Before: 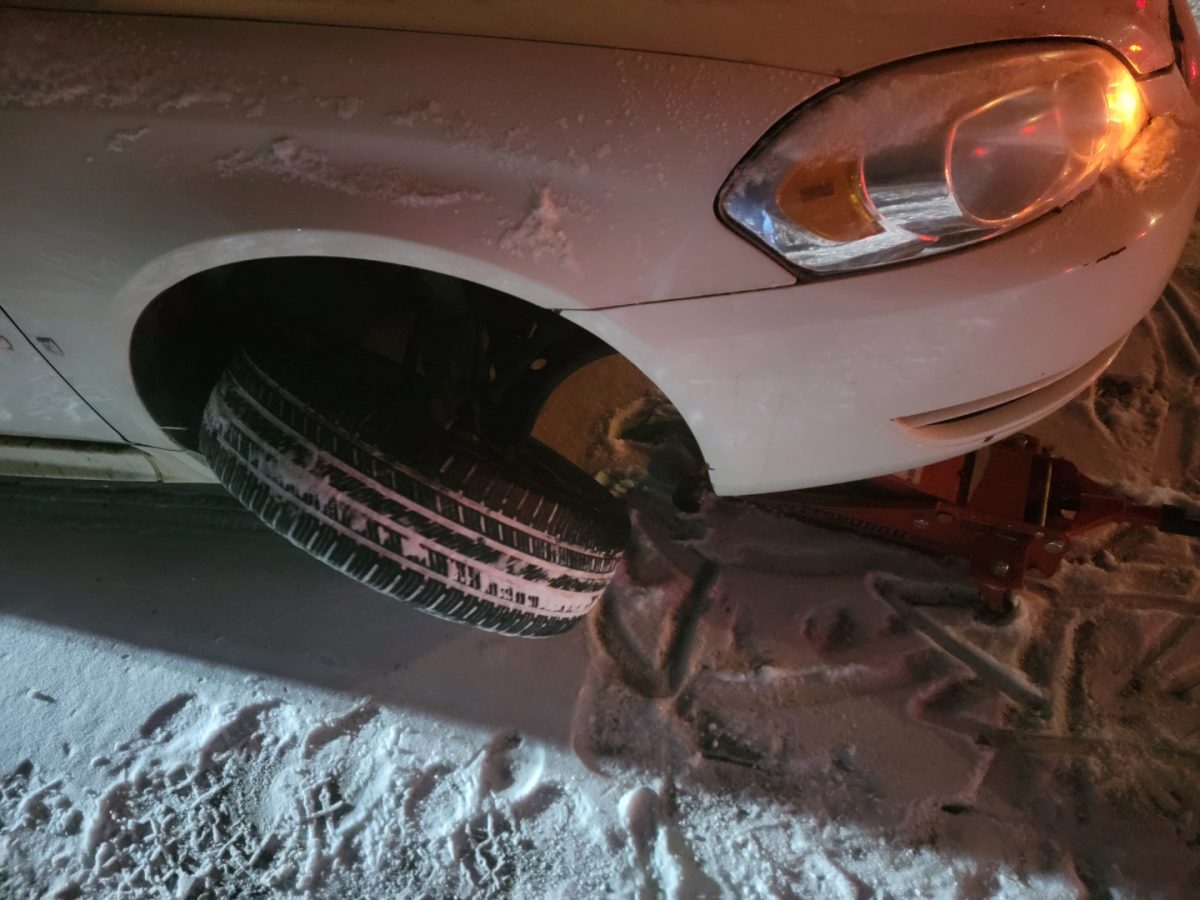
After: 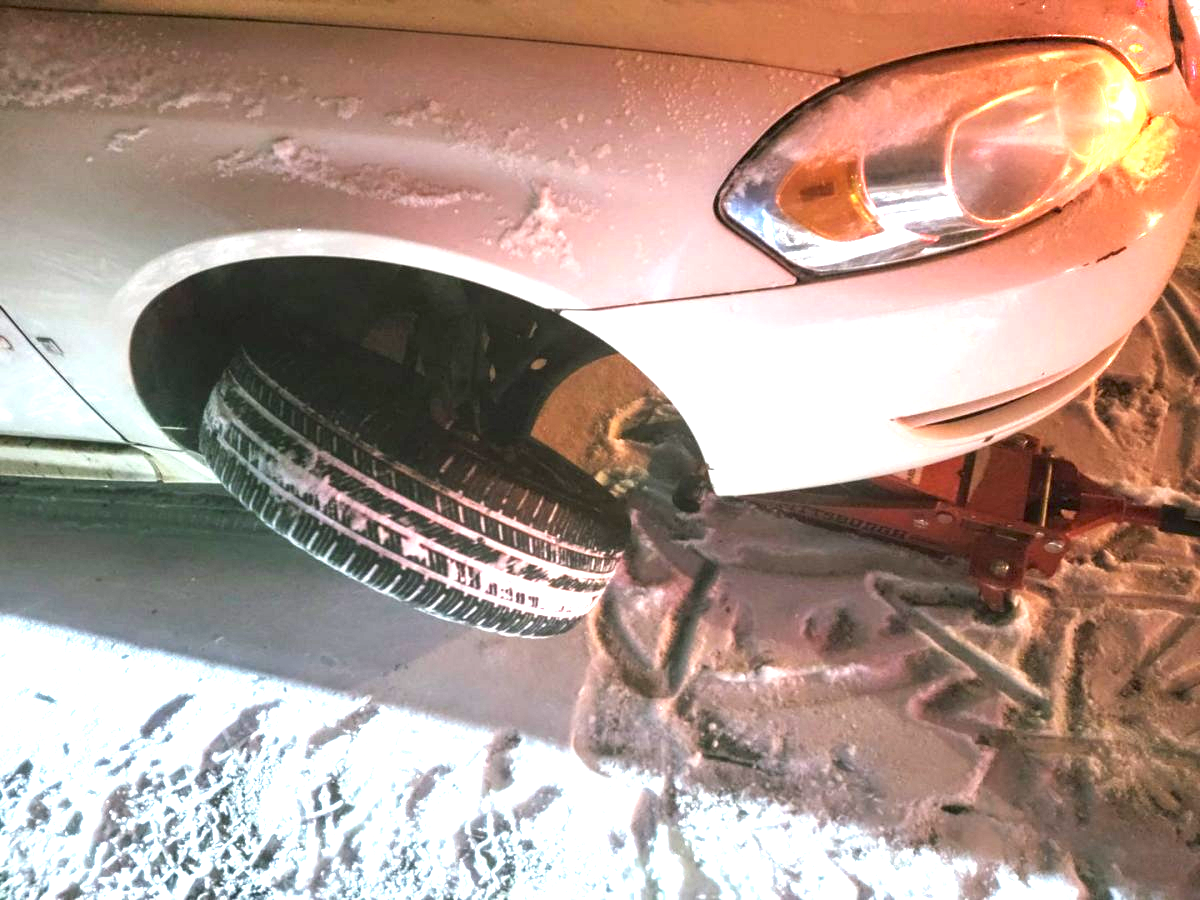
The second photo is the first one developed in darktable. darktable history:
local contrast: on, module defaults
exposure: exposure 2.287 EV, compensate highlight preservation false
